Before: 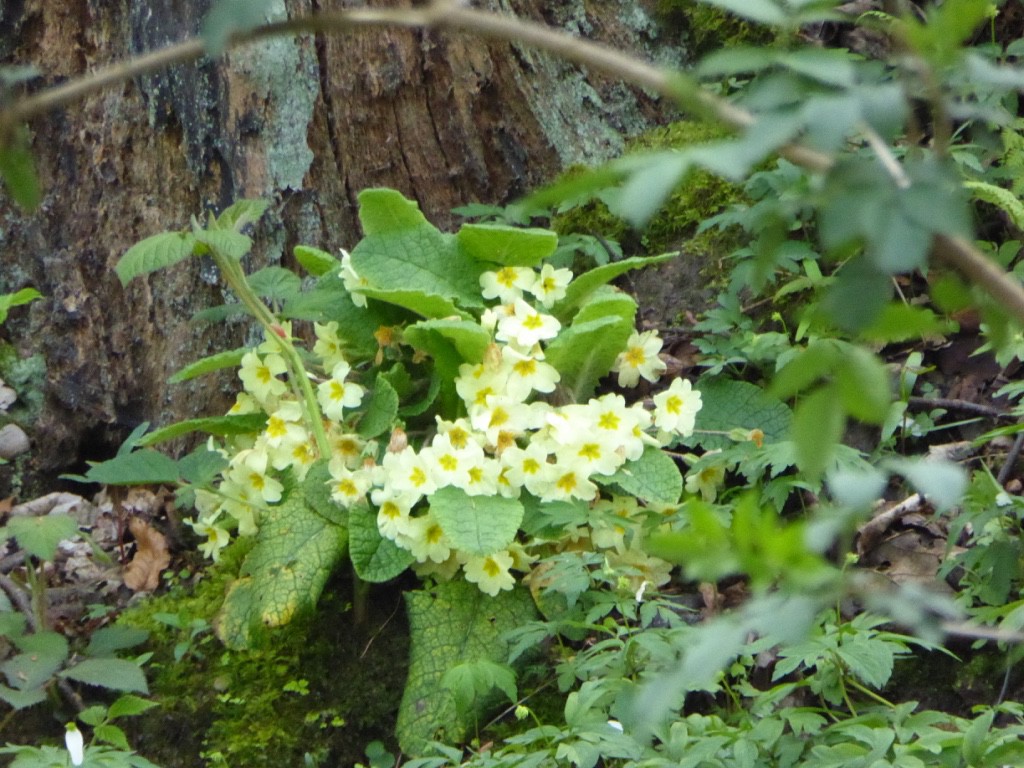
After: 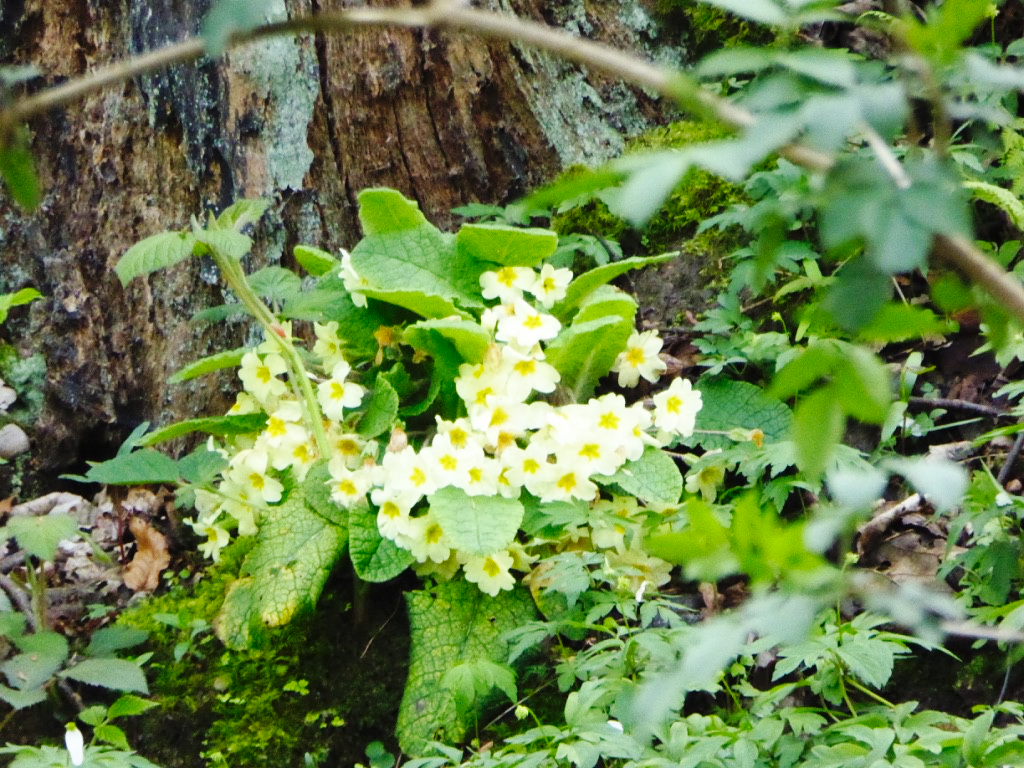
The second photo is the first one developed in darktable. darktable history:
tone equalizer: on, module defaults
base curve: curves: ch0 [(0, 0) (0.036, 0.025) (0.121, 0.166) (0.206, 0.329) (0.605, 0.79) (1, 1)], preserve colors none
